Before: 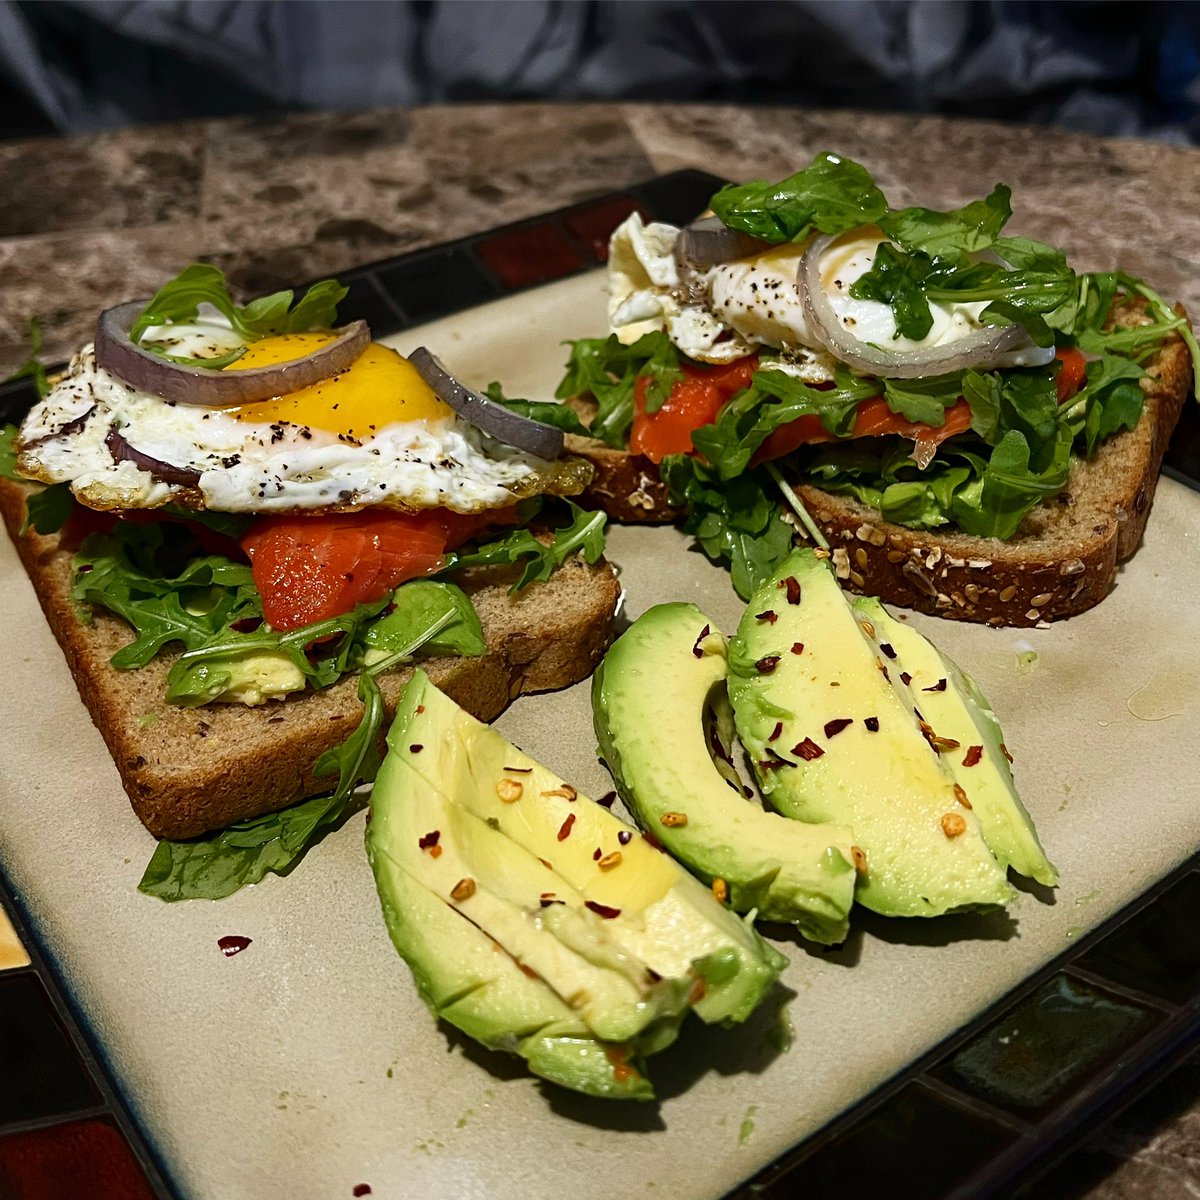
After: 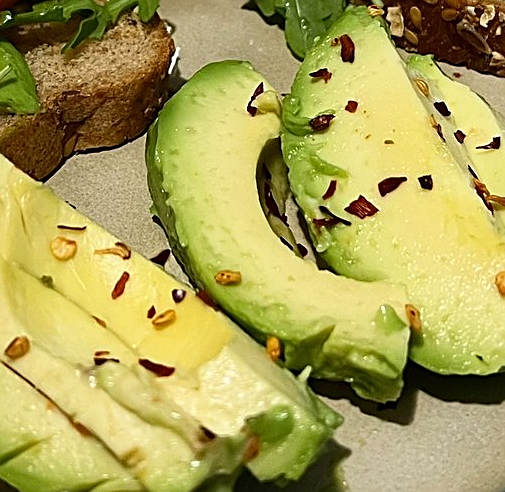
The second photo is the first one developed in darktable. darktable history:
sharpen: on, module defaults
crop: left 37.221%, top 45.169%, right 20.63%, bottom 13.777%
